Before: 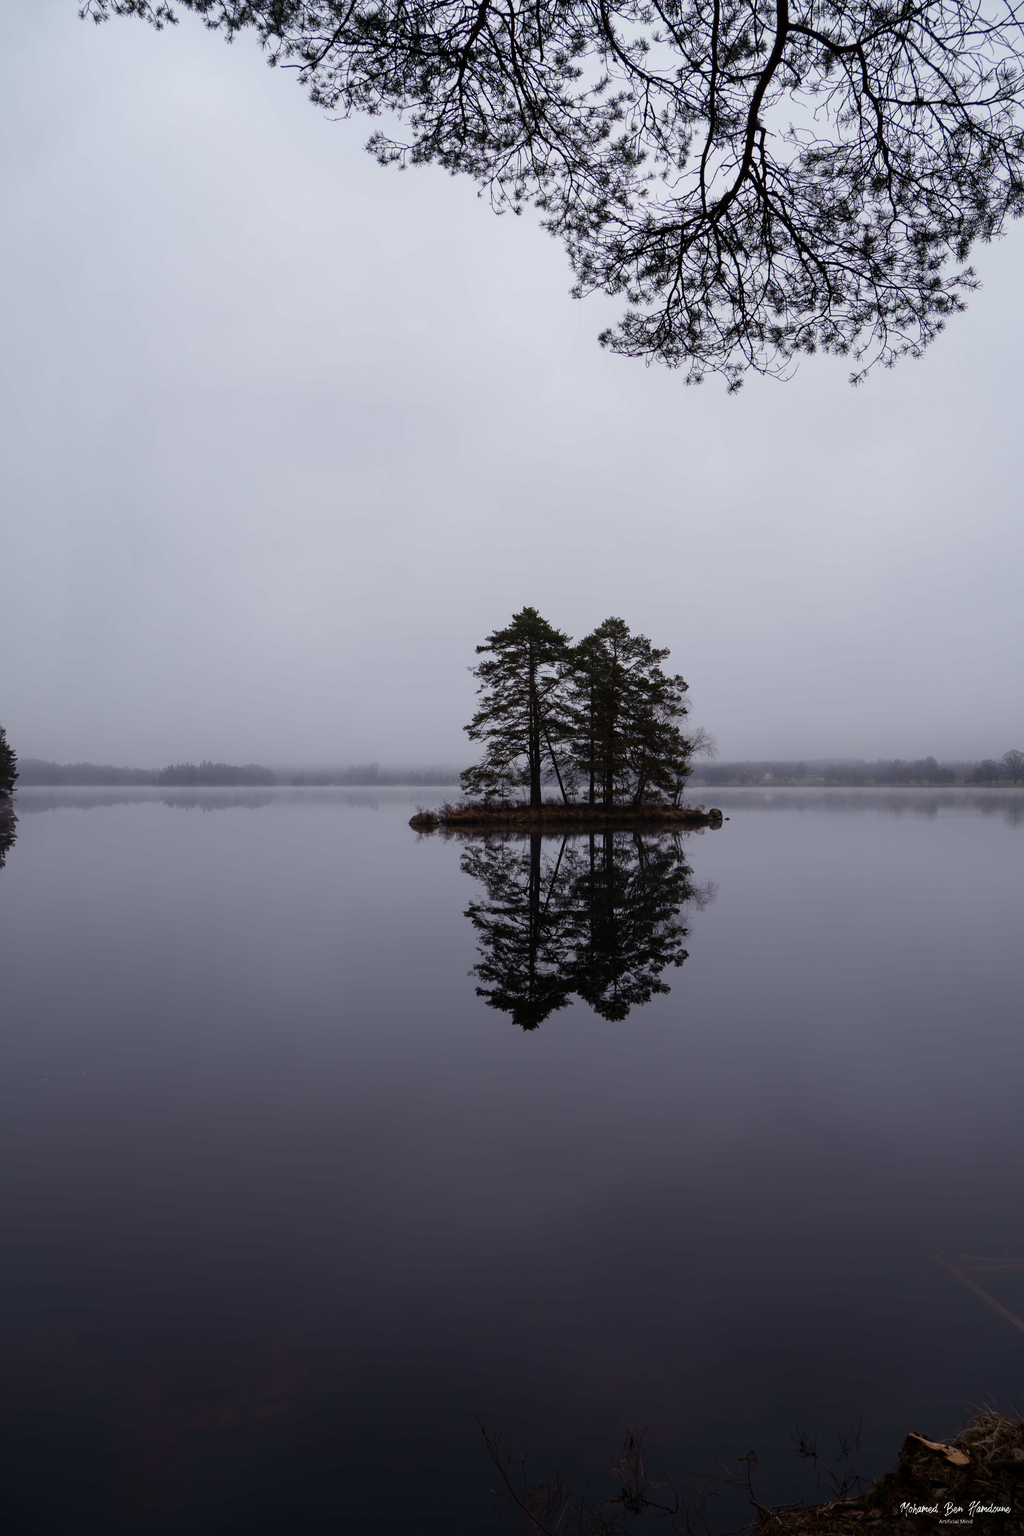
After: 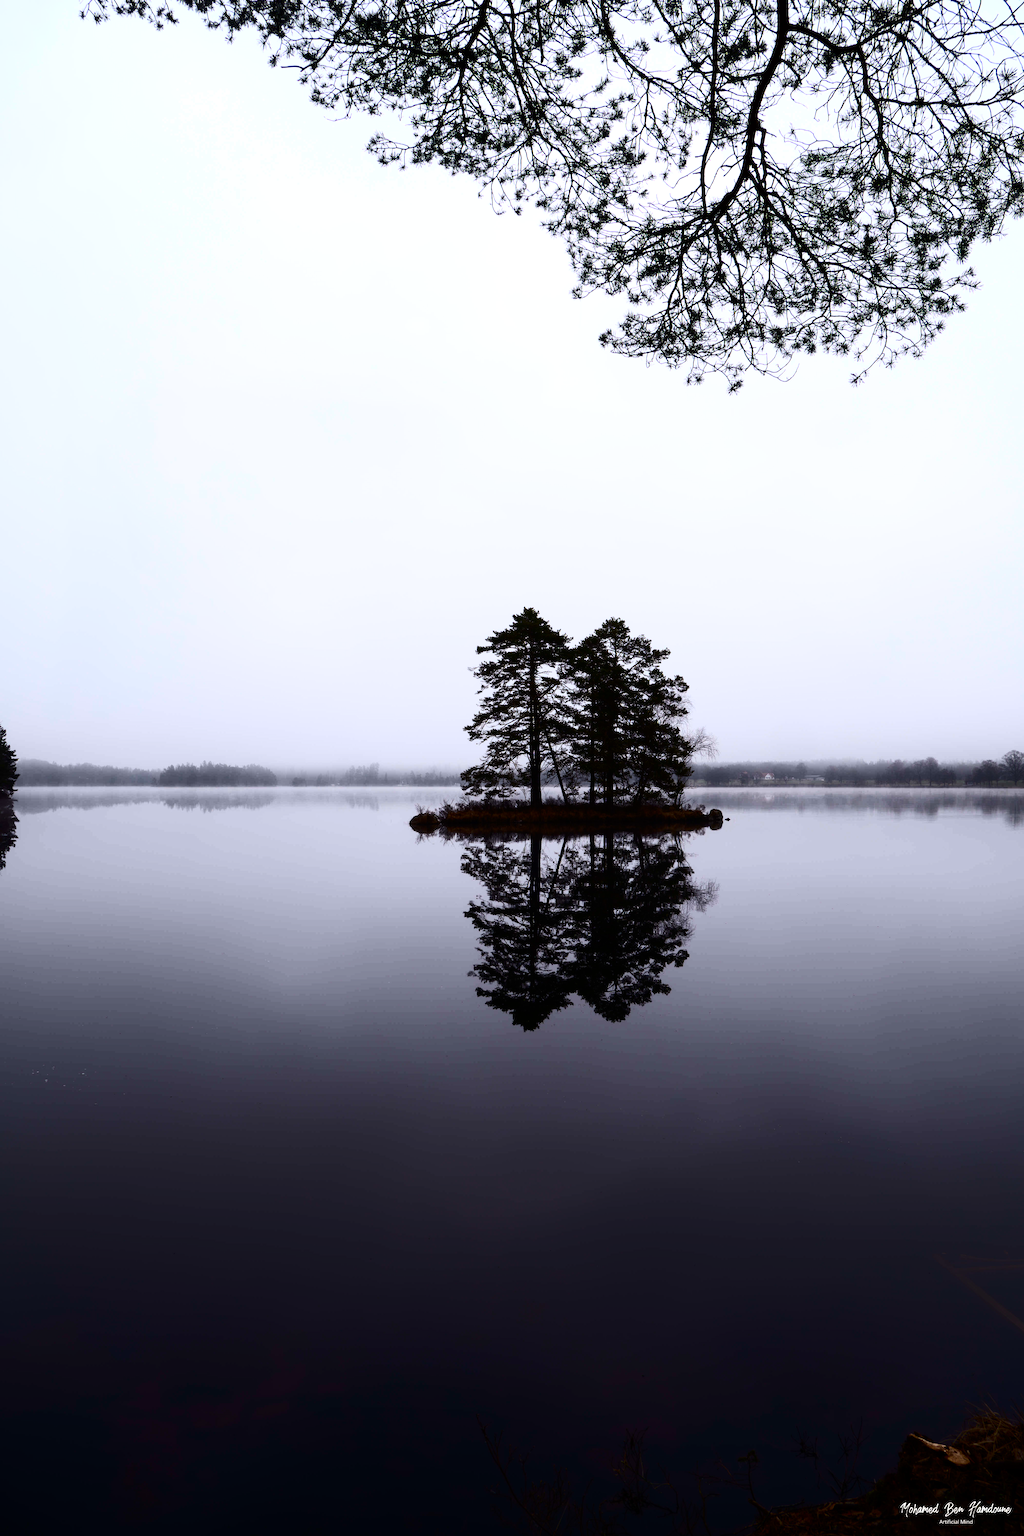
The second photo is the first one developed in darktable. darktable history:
tone equalizer: -8 EV -0.768 EV, -7 EV -0.71 EV, -6 EV -0.577 EV, -5 EV -0.409 EV, -3 EV 0.381 EV, -2 EV 0.6 EV, -1 EV 0.699 EV, +0 EV 0.766 EV, edges refinement/feathering 500, mask exposure compensation -1.57 EV, preserve details no
contrast brightness saturation: contrast 0.401, brightness 0.05, saturation 0.248
